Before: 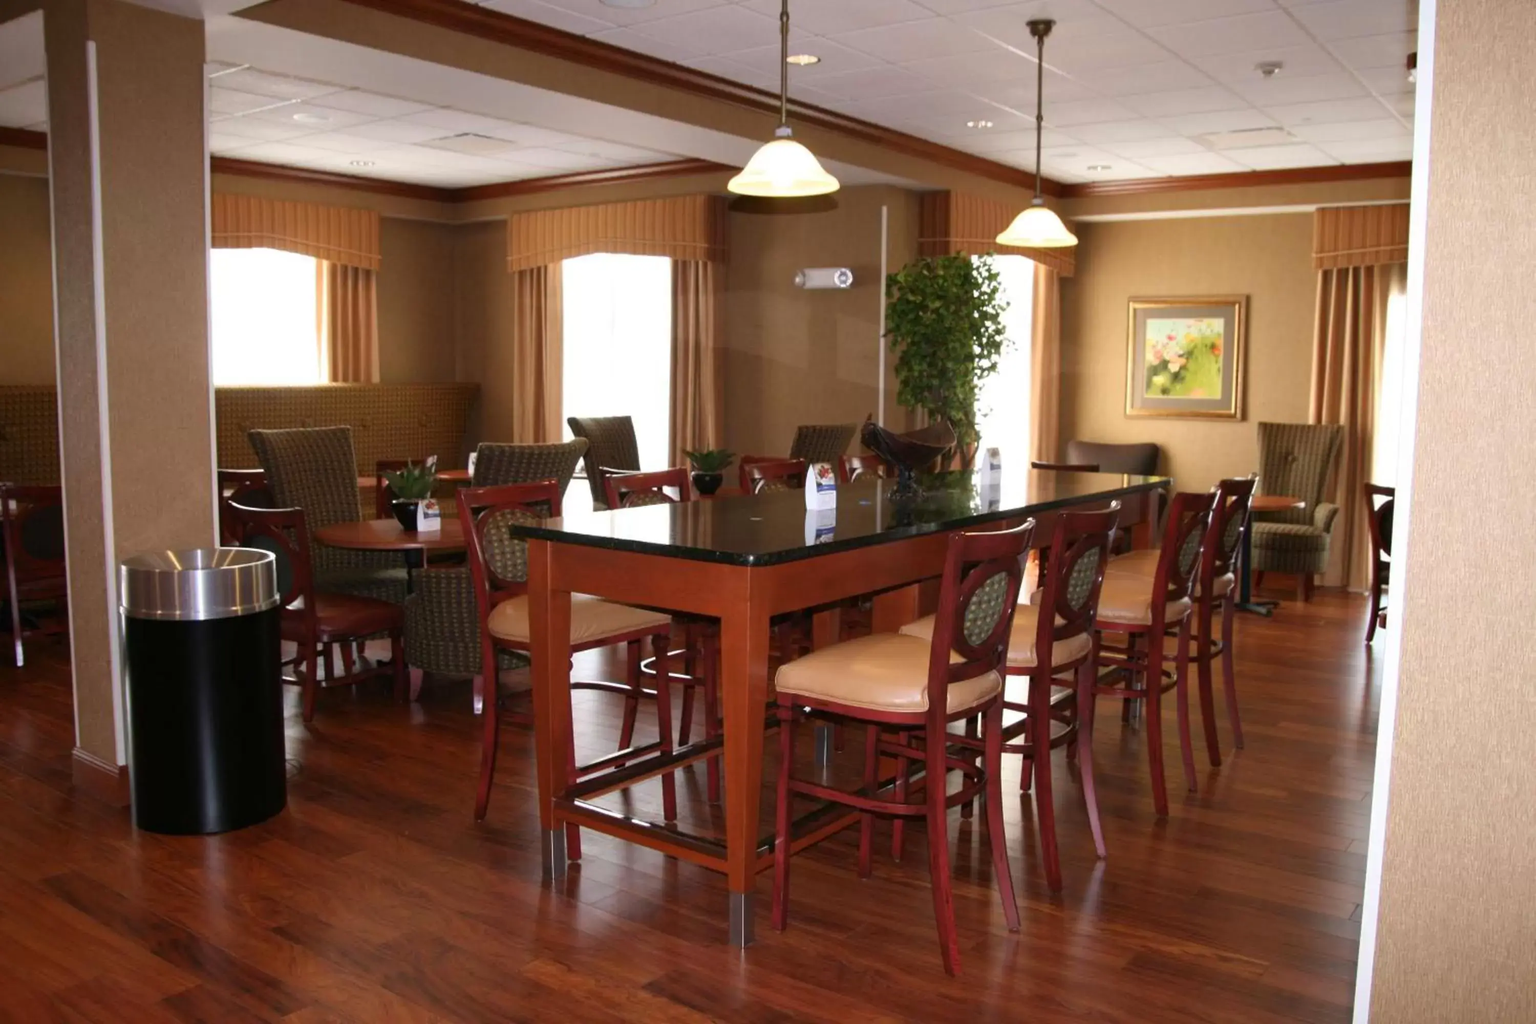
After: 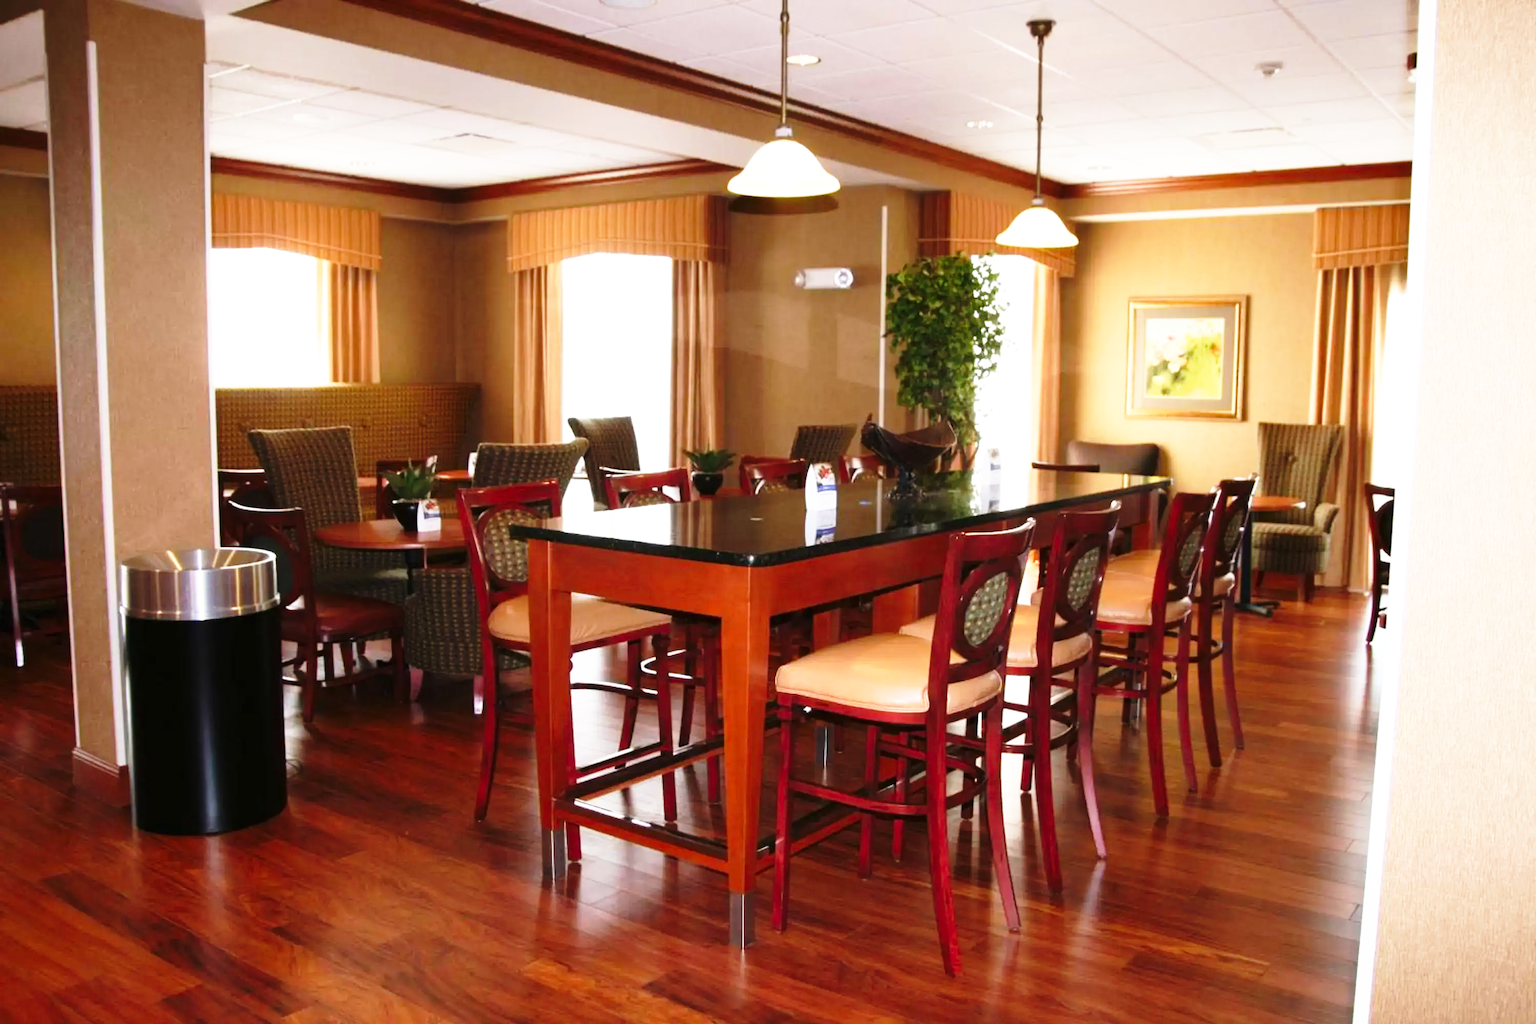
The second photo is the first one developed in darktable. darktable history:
tone equalizer: on, module defaults
base curve: curves: ch0 [(0, 0) (0.026, 0.03) (0.109, 0.232) (0.351, 0.748) (0.669, 0.968) (1, 1)], exposure shift 0.583, preserve colors none
